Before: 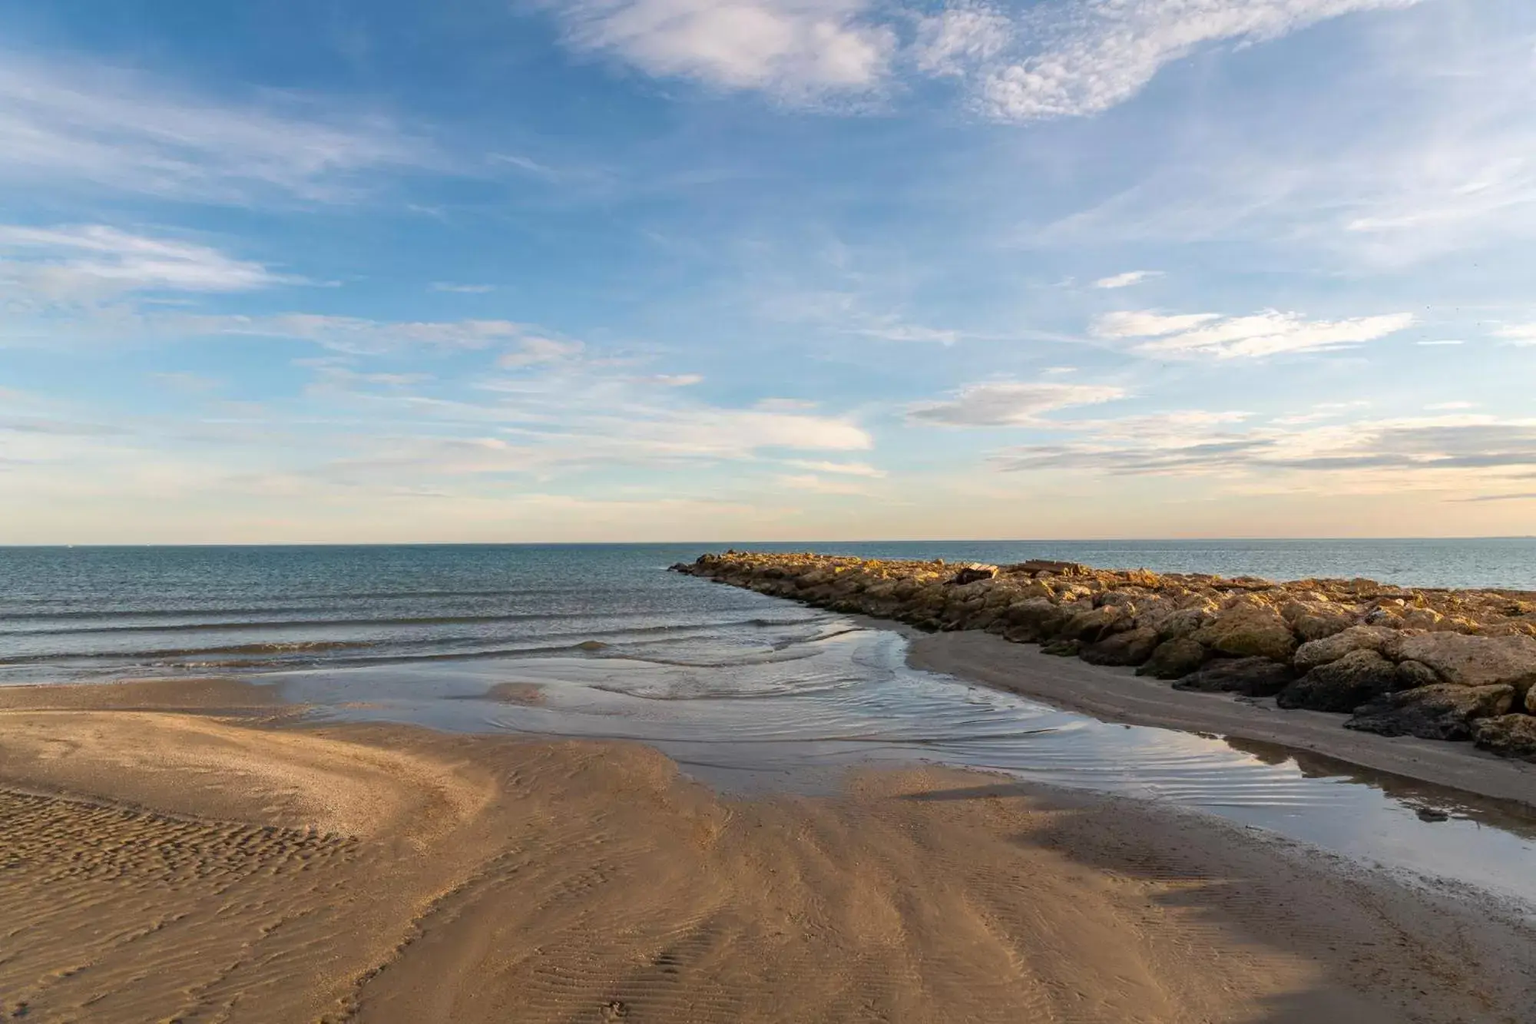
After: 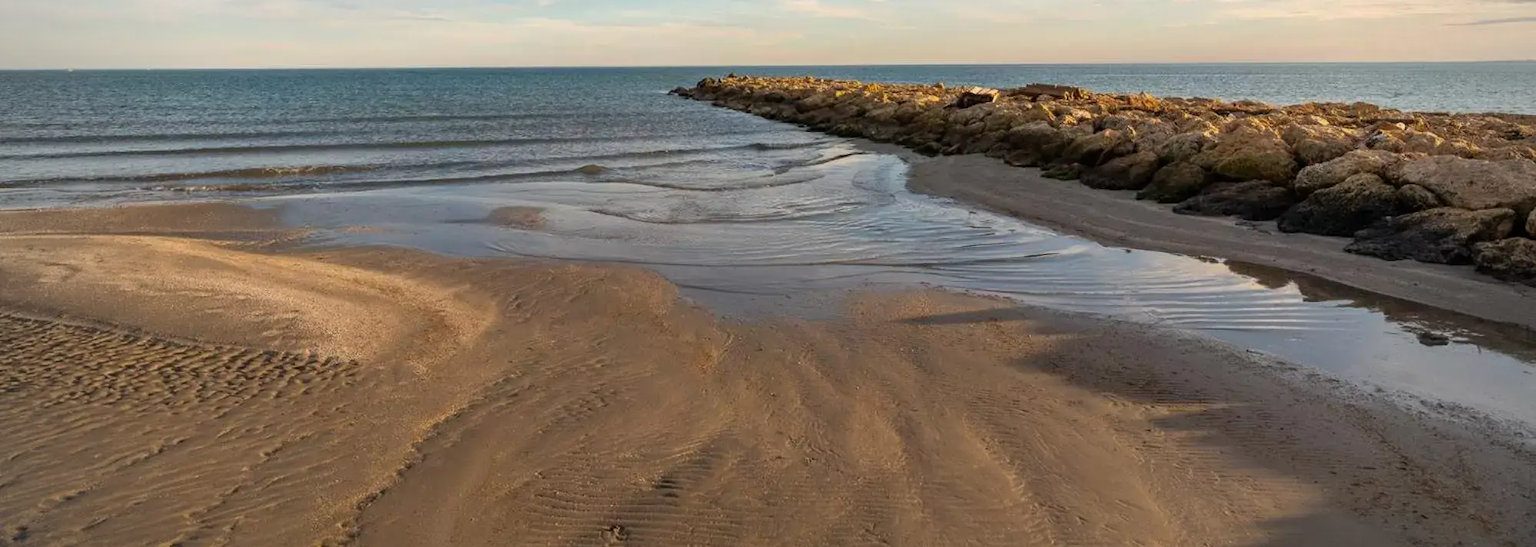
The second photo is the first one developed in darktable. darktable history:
crop and rotate: top 46.514%, right 0.047%
vignetting: unbound false
